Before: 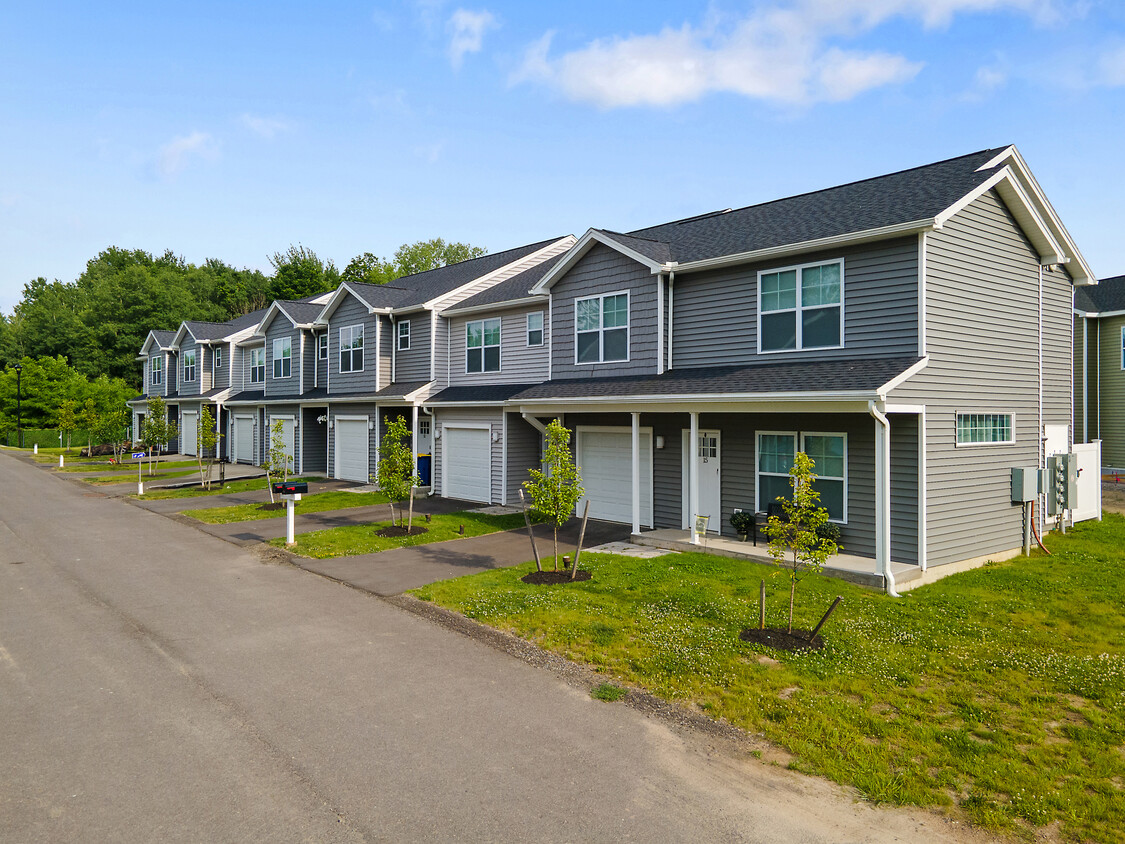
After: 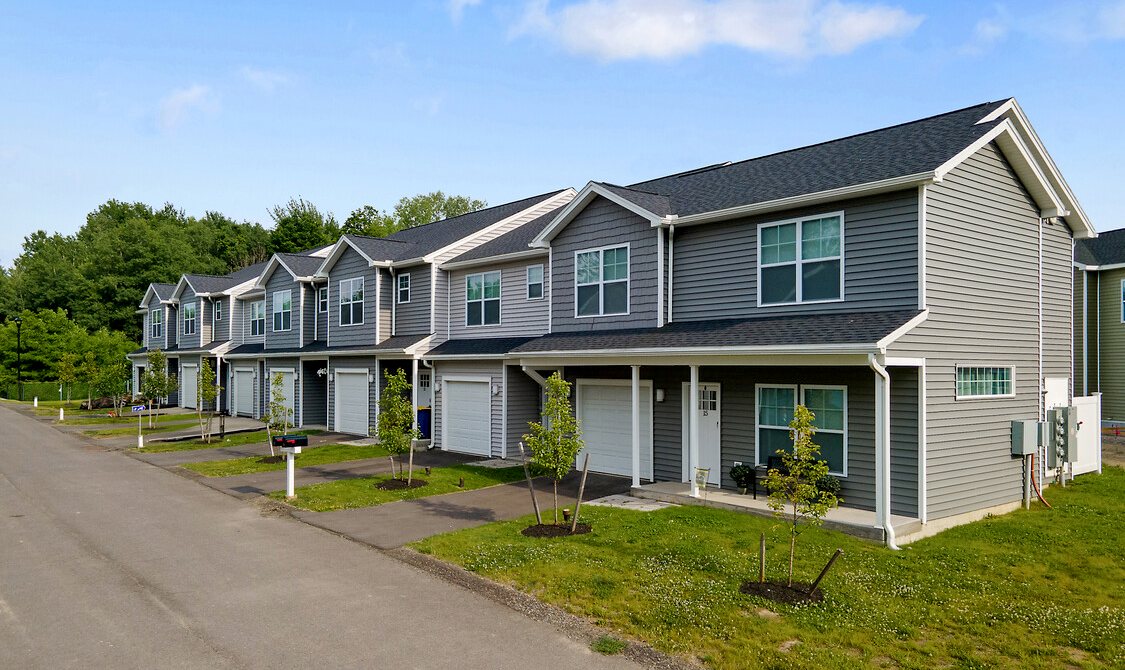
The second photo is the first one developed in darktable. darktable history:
crop and rotate: top 5.656%, bottom 14.854%
color zones: curves: ch0 [(0, 0.5) (0.143, 0.5) (0.286, 0.456) (0.429, 0.5) (0.571, 0.5) (0.714, 0.5) (0.857, 0.5) (1, 0.5)]; ch1 [(0, 0.5) (0.143, 0.5) (0.286, 0.422) (0.429, 0.5) (0.571, 0.5) (0.714, 0.5) (0.857, 0.5) (1, 0.5)]
exposure: black level correction 0.007, compensate exposure bias true, compensate highlight preservation false
